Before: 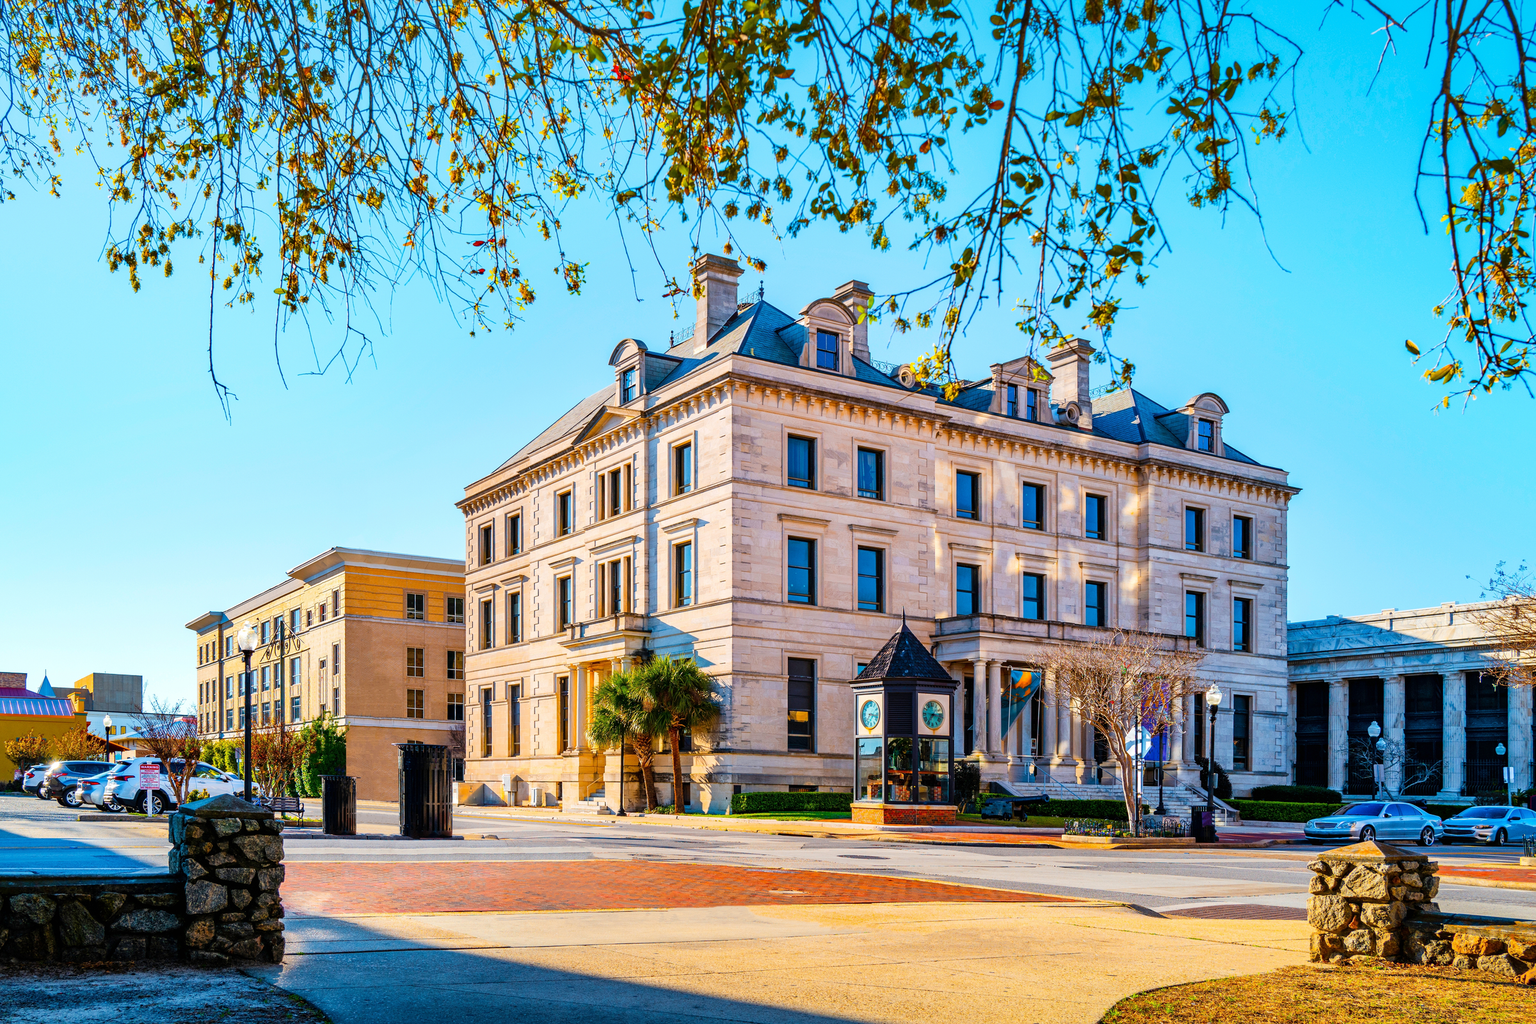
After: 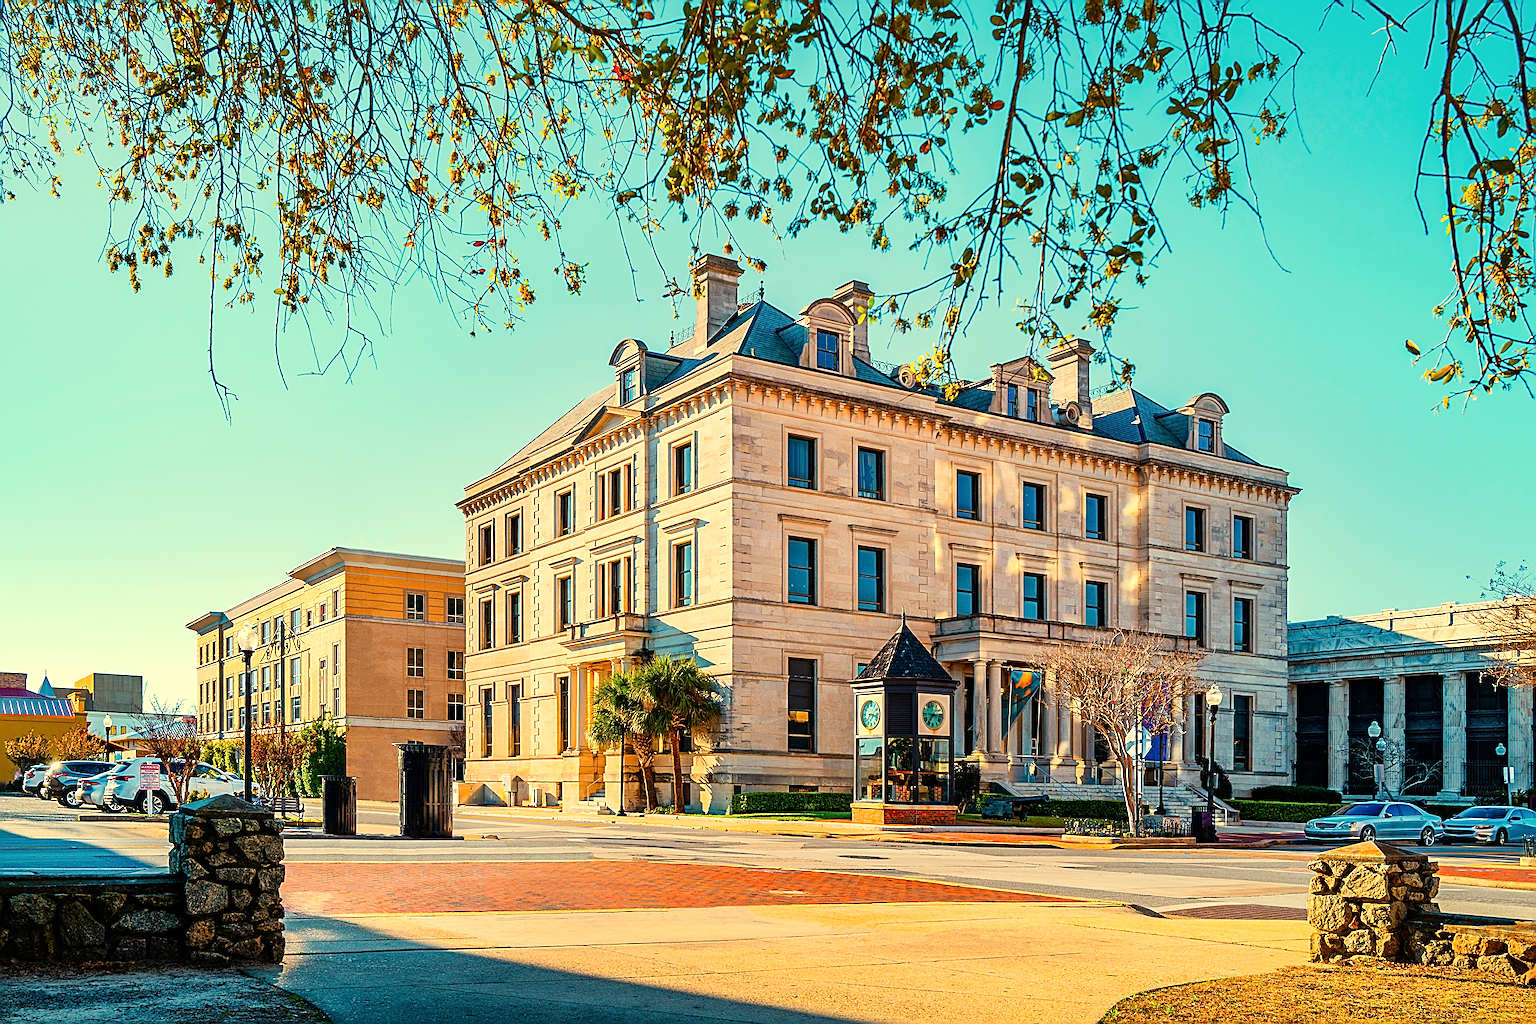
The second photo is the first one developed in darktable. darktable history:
contrast brightness saturation: contrast 0.05
sharpen: amount 1
shadows and highlights: shadows -10, white point adjustment 1.5, highlights 10
white balance: red 1.08, blue 0.791
